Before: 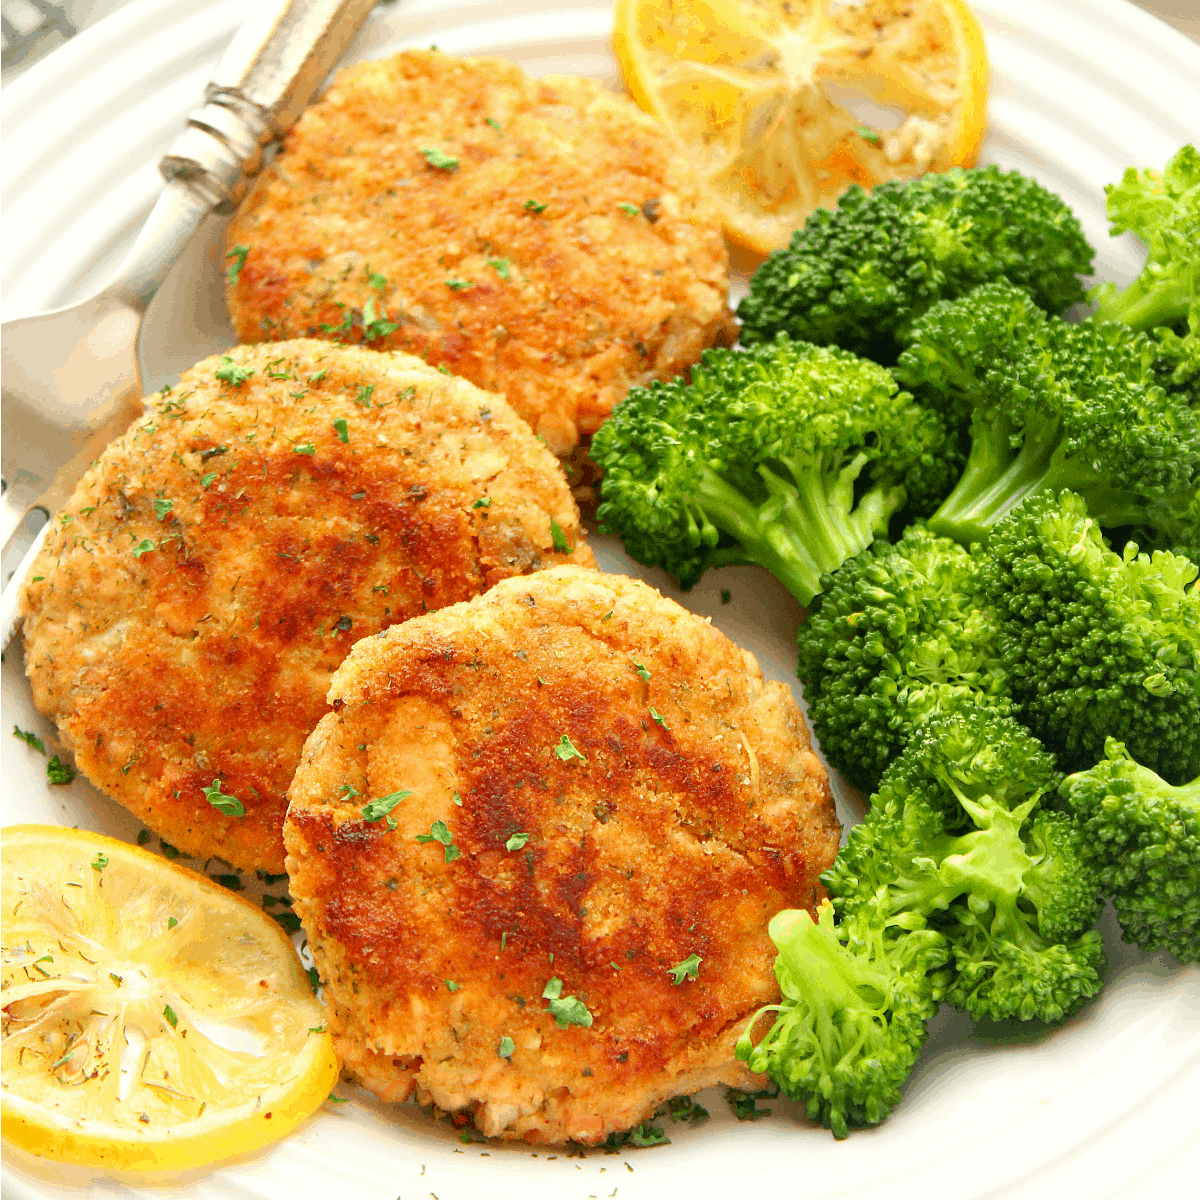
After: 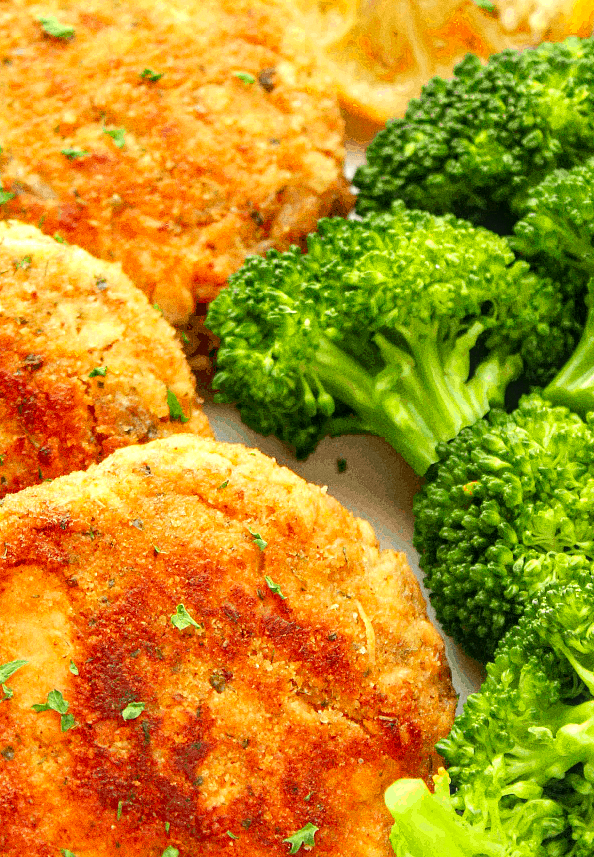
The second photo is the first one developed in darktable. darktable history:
contrast brightness saturation: contrast 0.07, brightness 0.08, saturation 0.18
local contrast: detail 130%
crop: left 32.075%, top 10.976%, right 18.355%, bottom 17.596%
grain: coarseness 0.09 ISO
